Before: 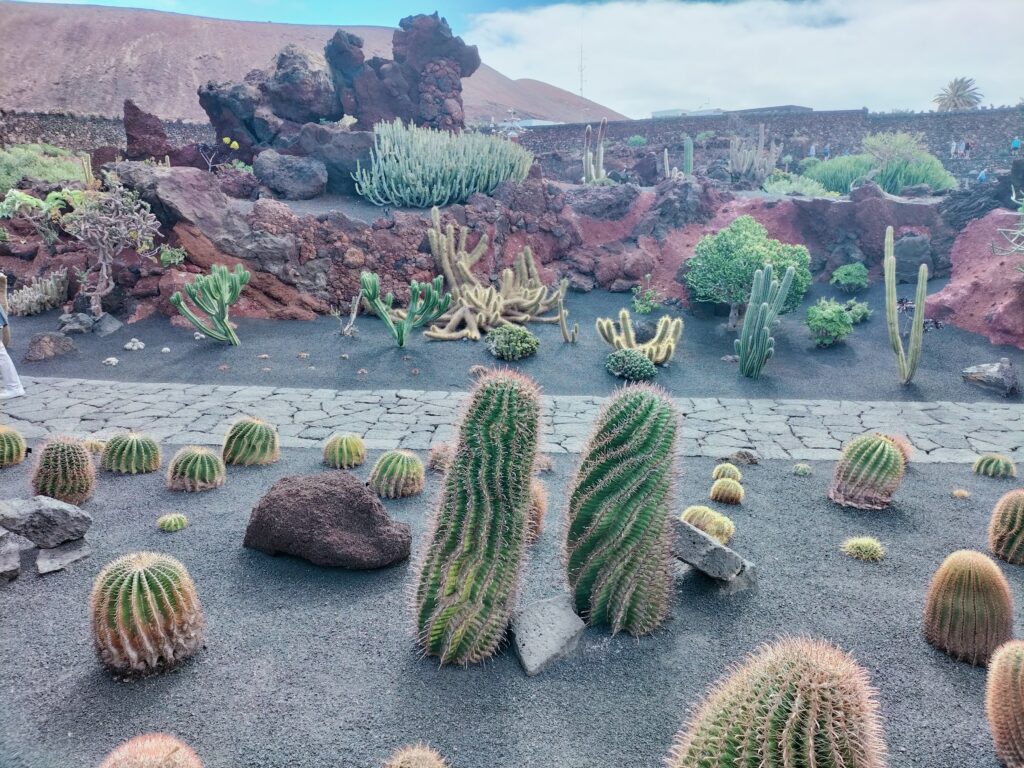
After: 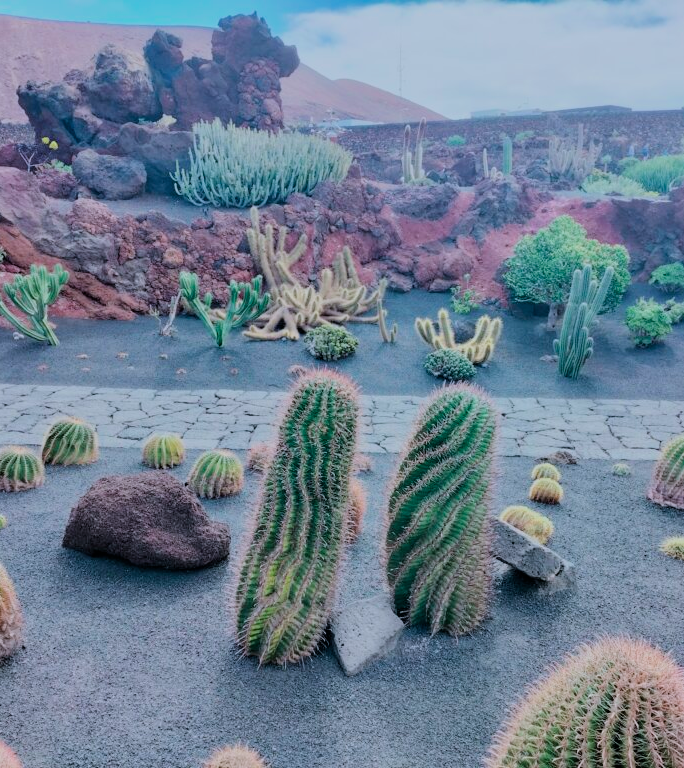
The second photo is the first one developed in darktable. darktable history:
color calibration: illuminant as shot in camera, x 0.358, y 0.373, temperature 4628.91 K
crop and rotate: left 17.732%, right 15.423%
filmic rgb: black relative exposure -7.15 EV, white relative exposure 5.36 EV, hardness 3.02, color science v6 (2022)
